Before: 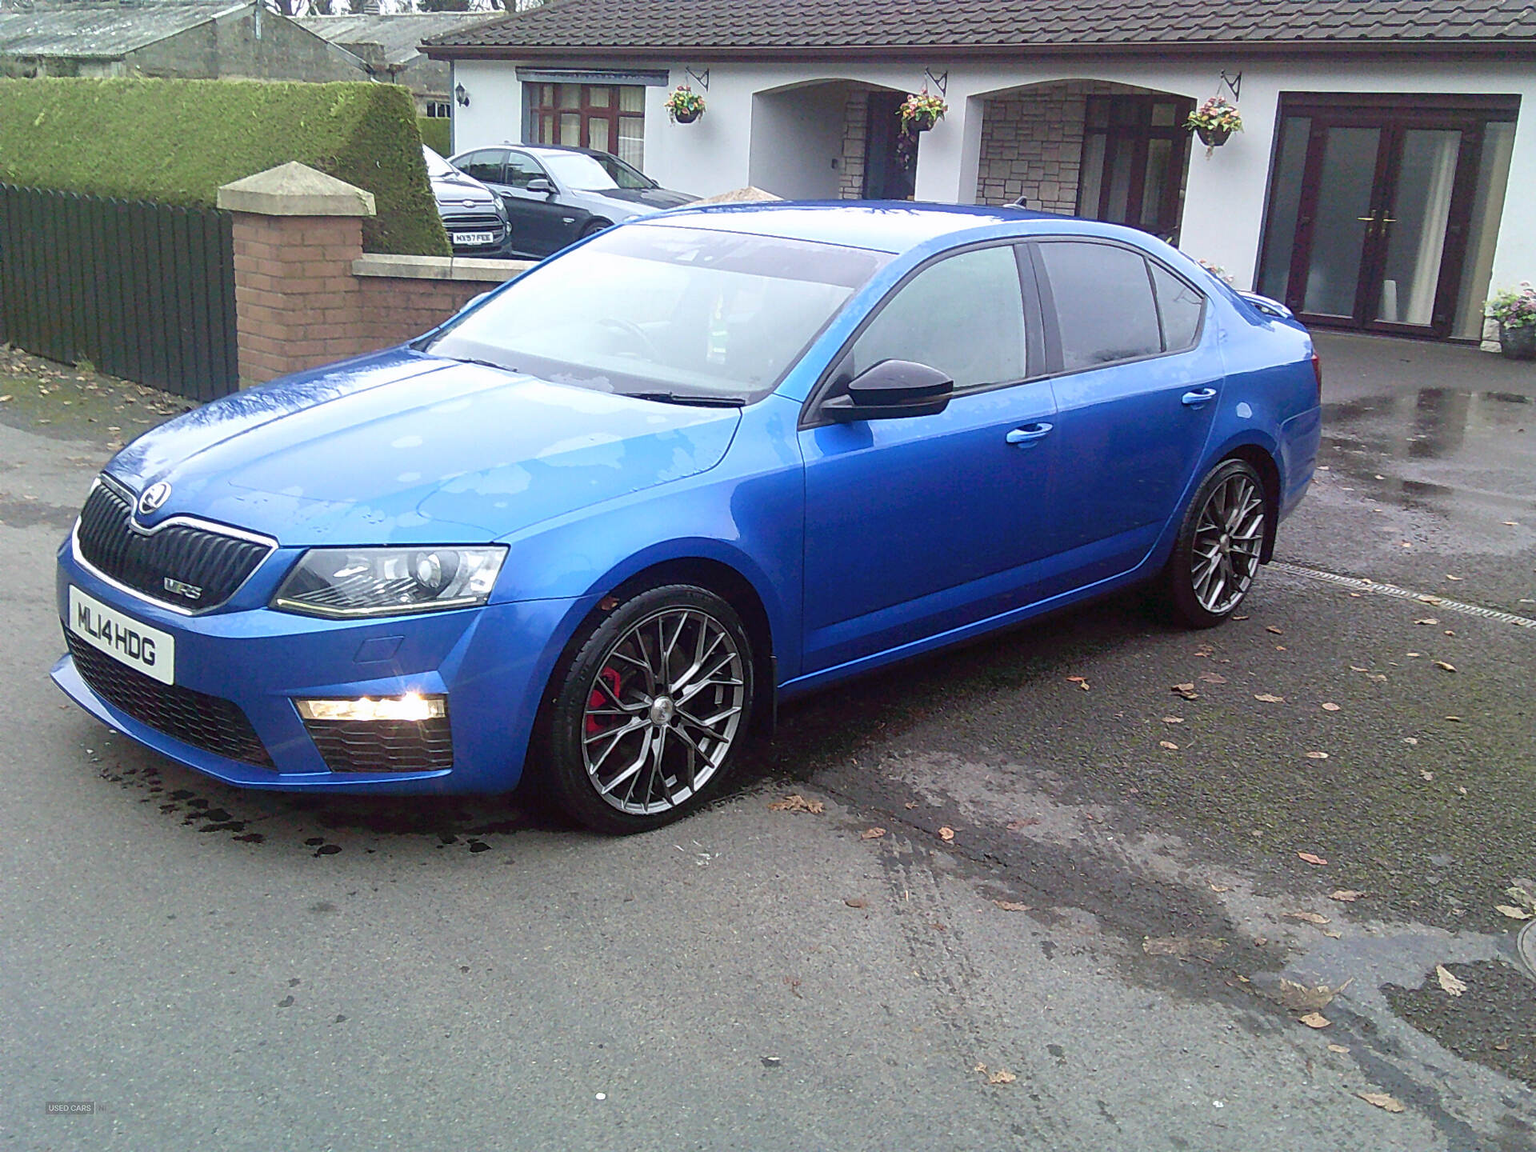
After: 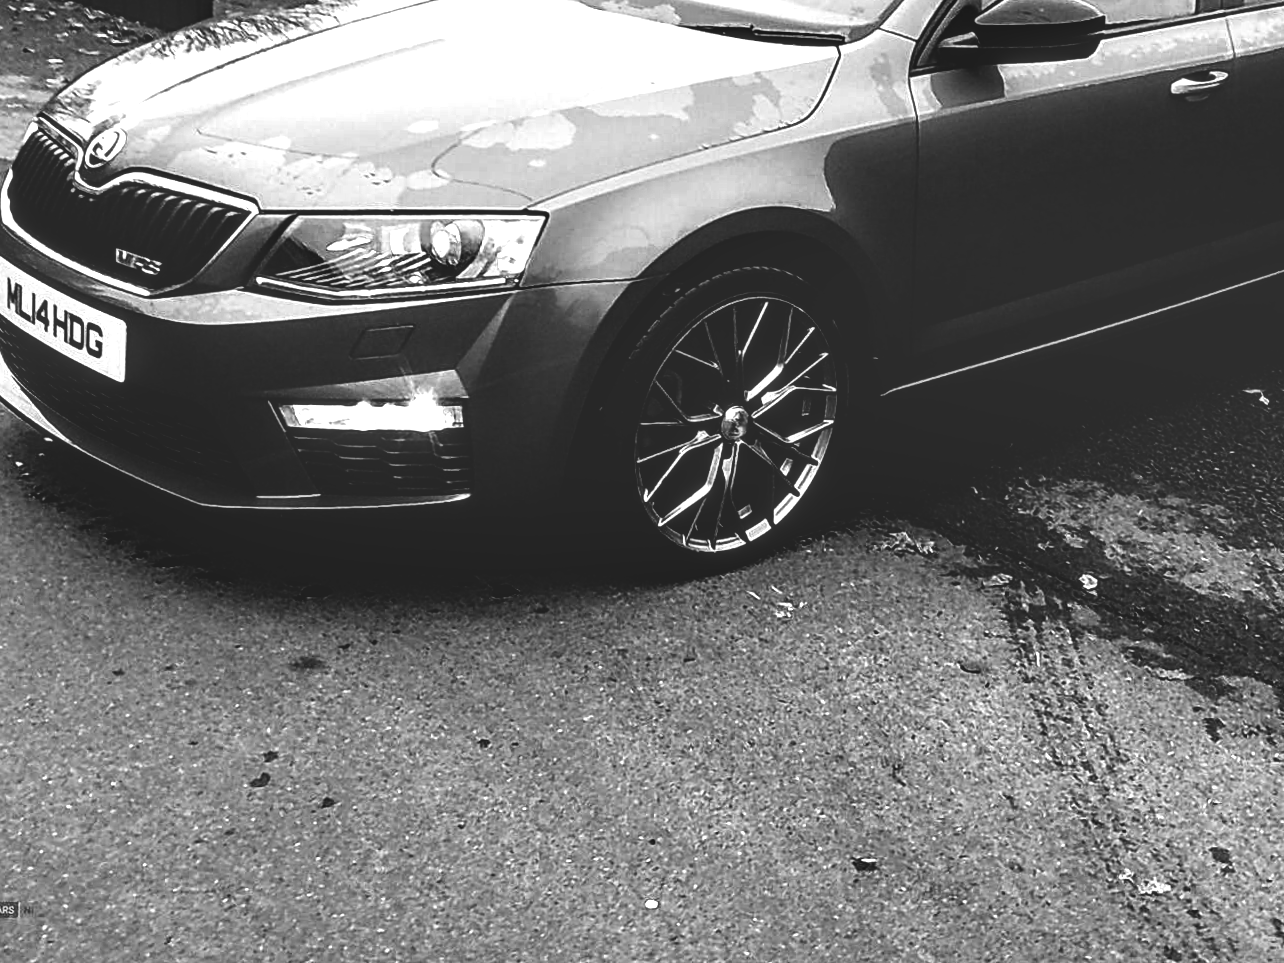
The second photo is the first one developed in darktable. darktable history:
crop and rotate: angle -0.82°, left 3.85%, top 31.828%, right 27.992%
base curve: curves: ch0 [(0, 0.036) (0.083, 0.04) (0.804, 1)], preserve colors none
local contrast: highlights 80%, shadows 57%, detail 175%, midtone range 0.602
monochrome: on, module defaults
